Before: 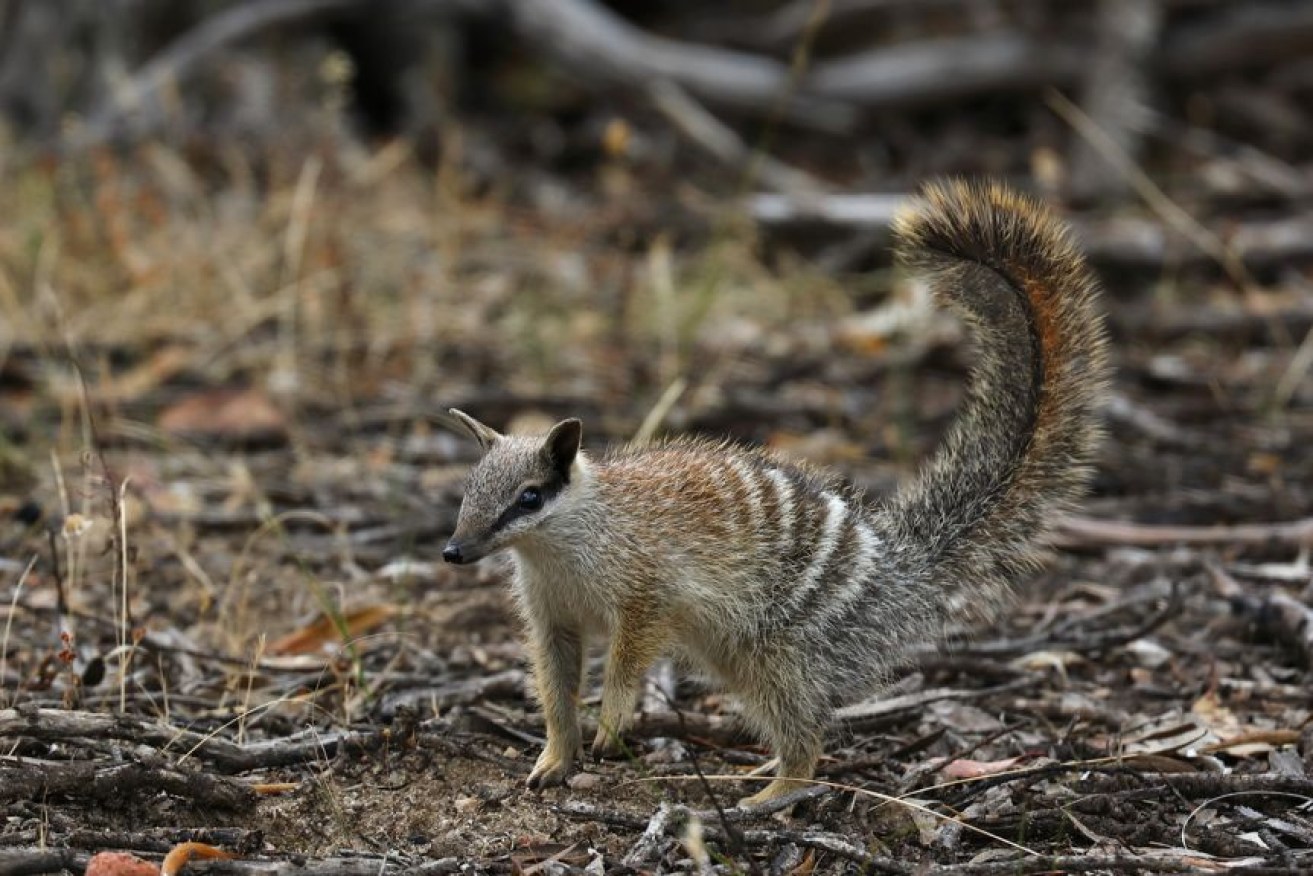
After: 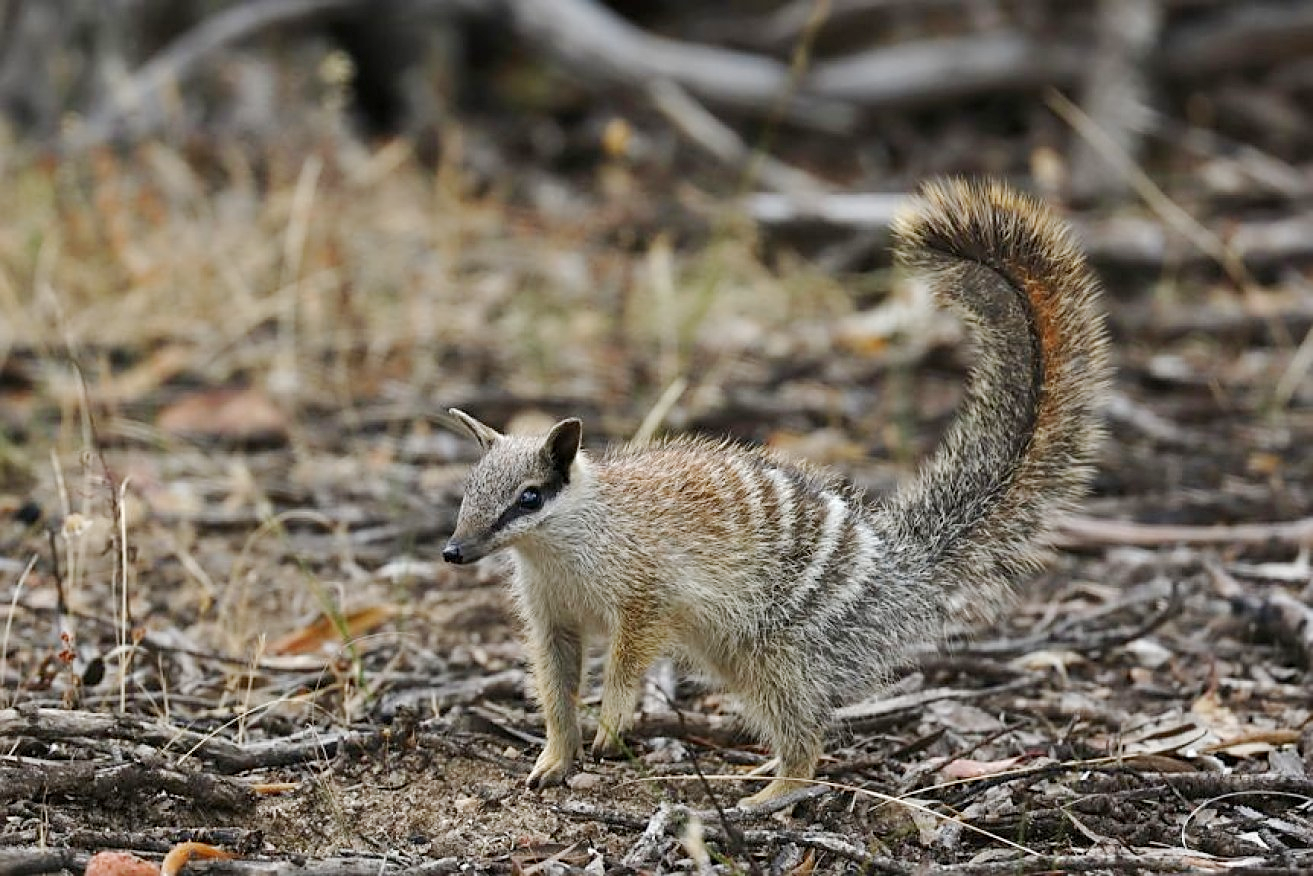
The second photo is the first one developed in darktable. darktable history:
base curve: curves: ch0 [(0, 0) (0.158, 0.273) (0.879, 0.895) (1, 1)], preserve colors none
sharpen: on, module defaults
